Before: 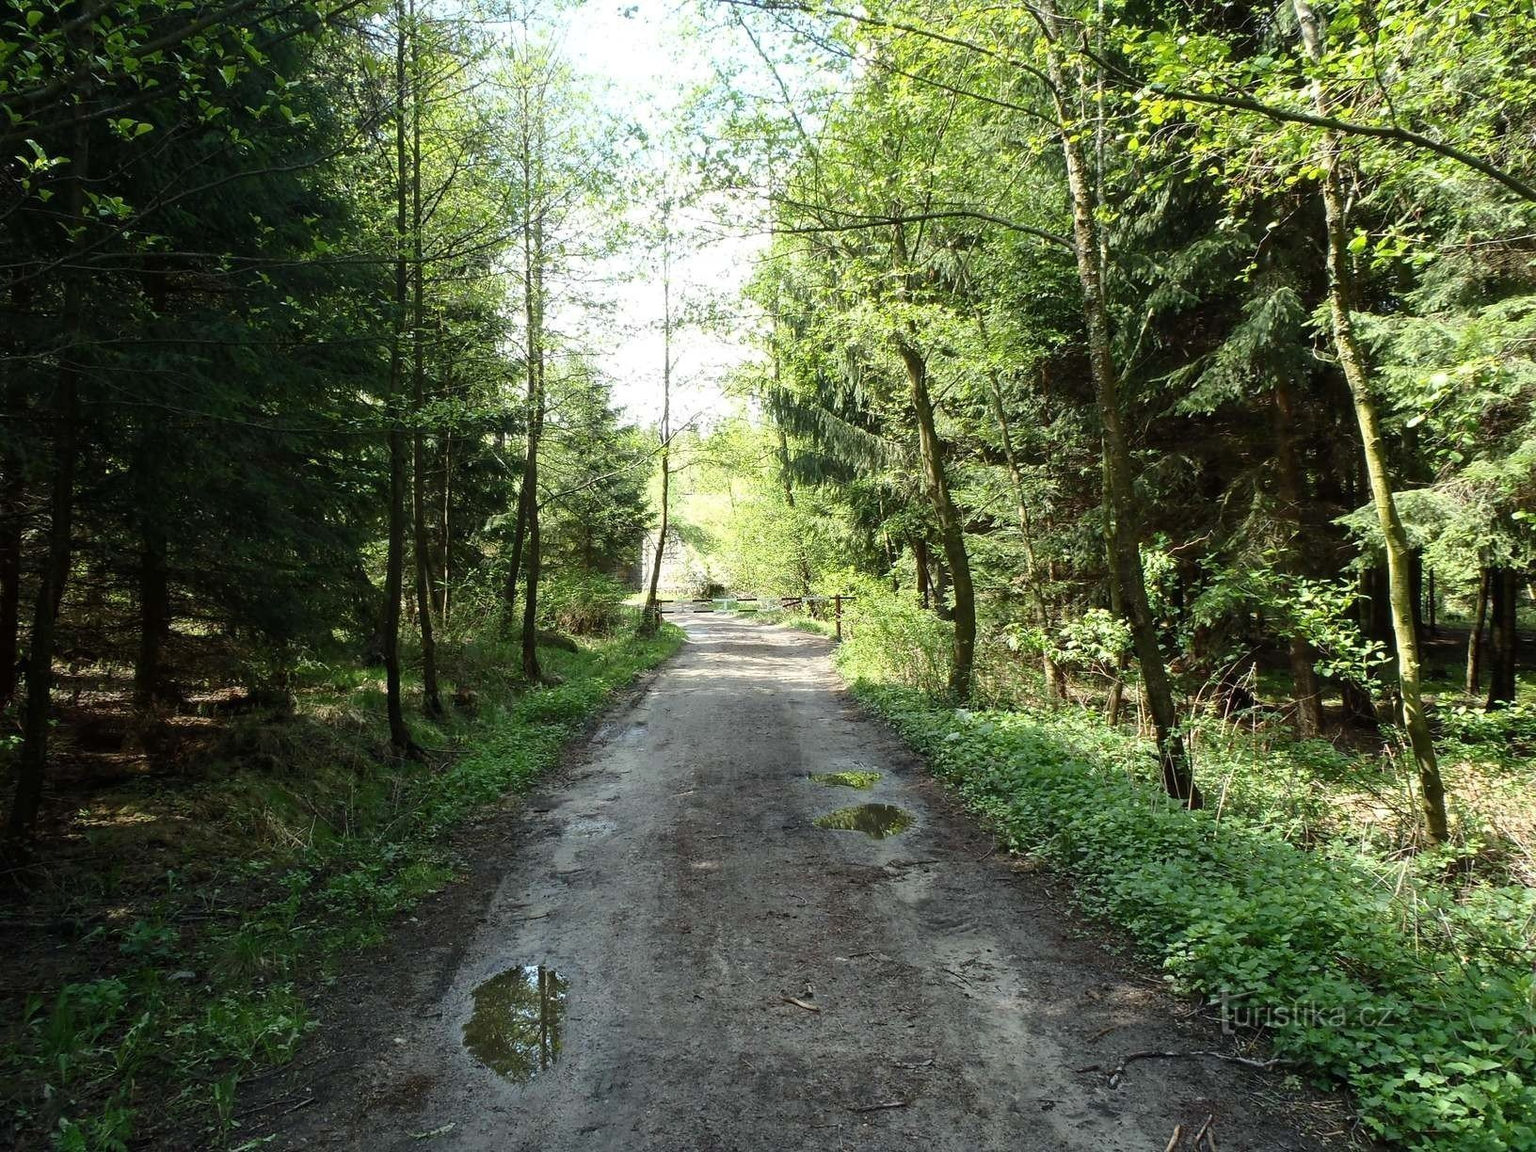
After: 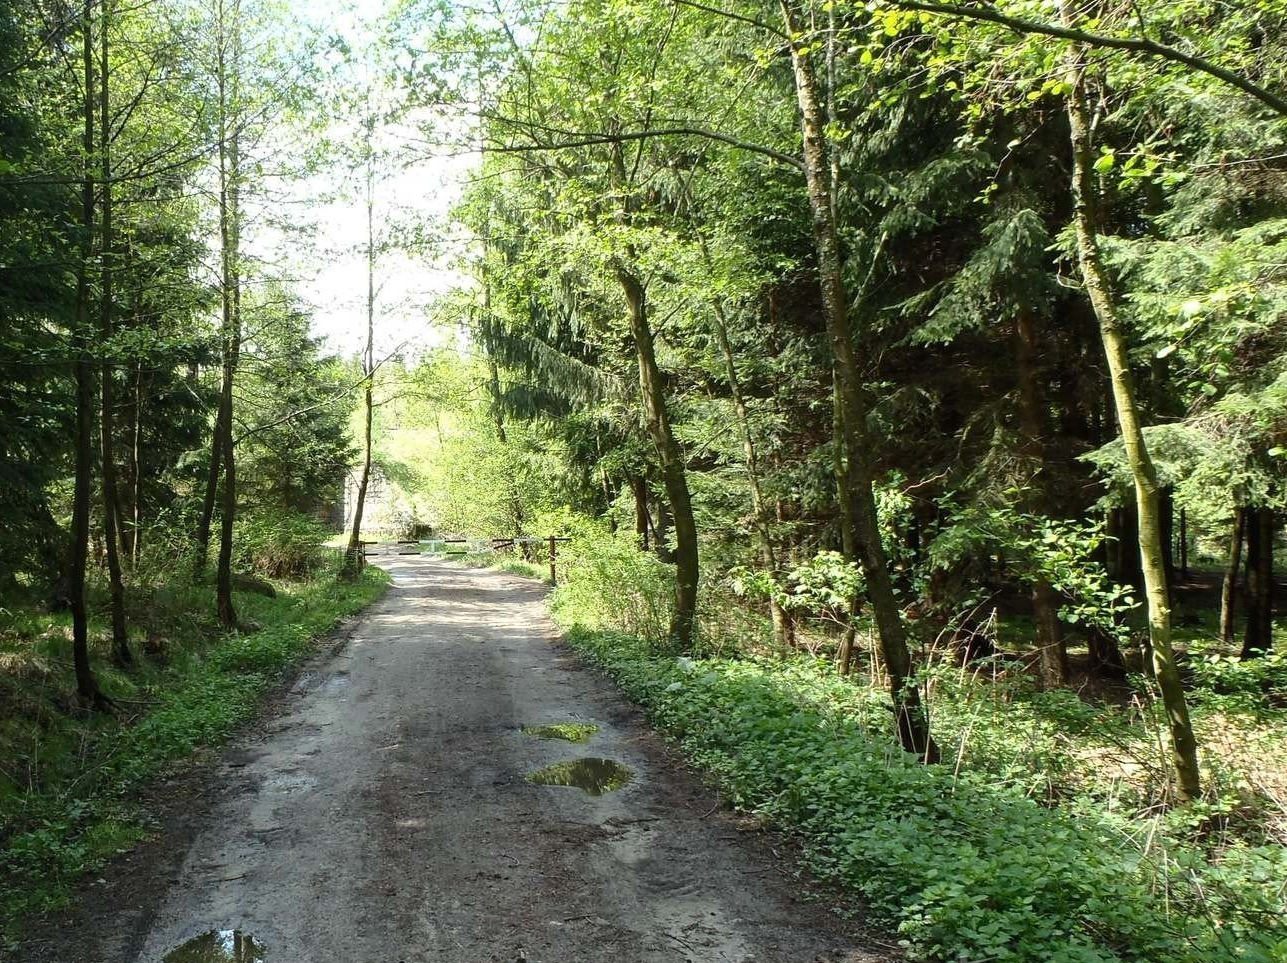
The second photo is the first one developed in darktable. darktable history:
tone equalizer: on, module defaults
crop and rotate: left 20.74%, top 7.912%, right 0.375%, bottom 13.378%
